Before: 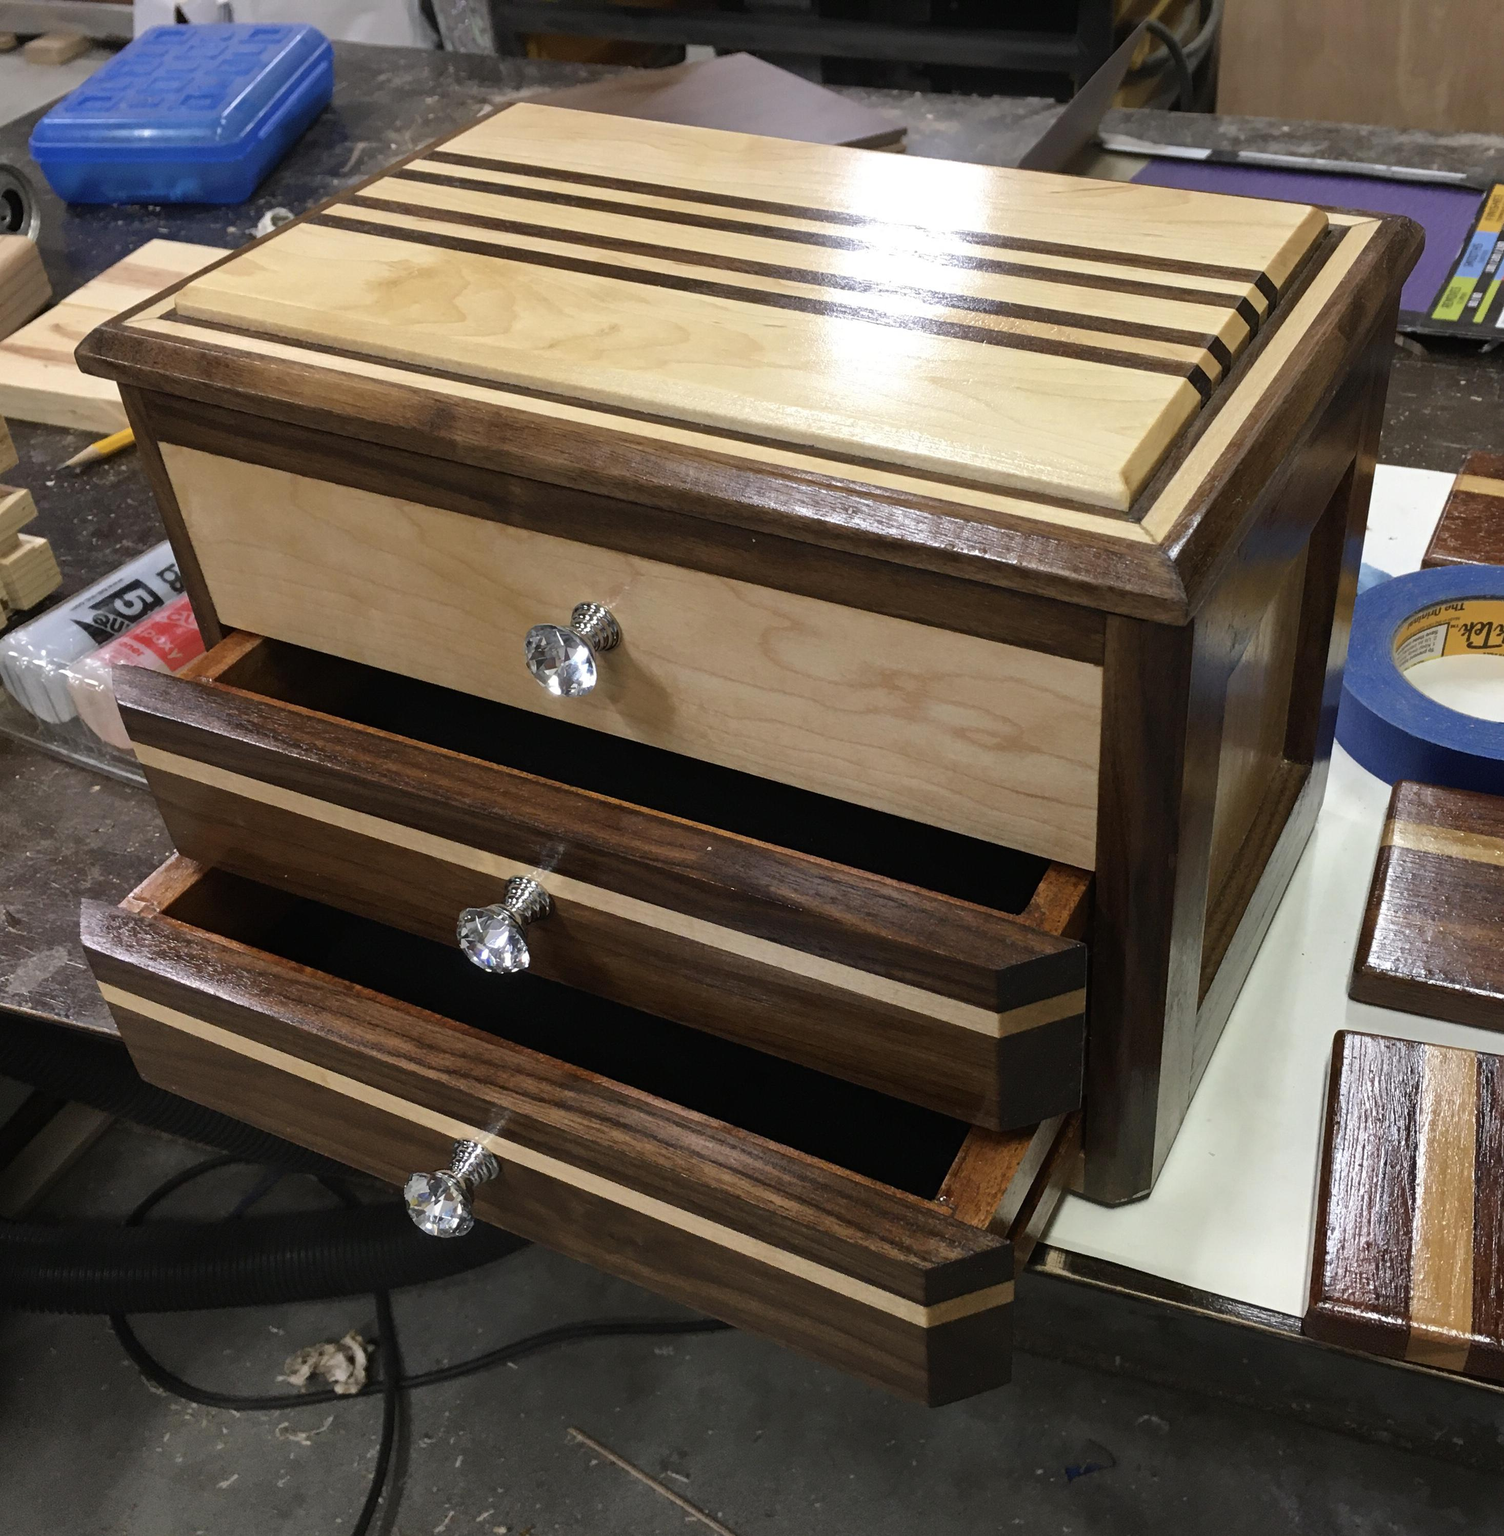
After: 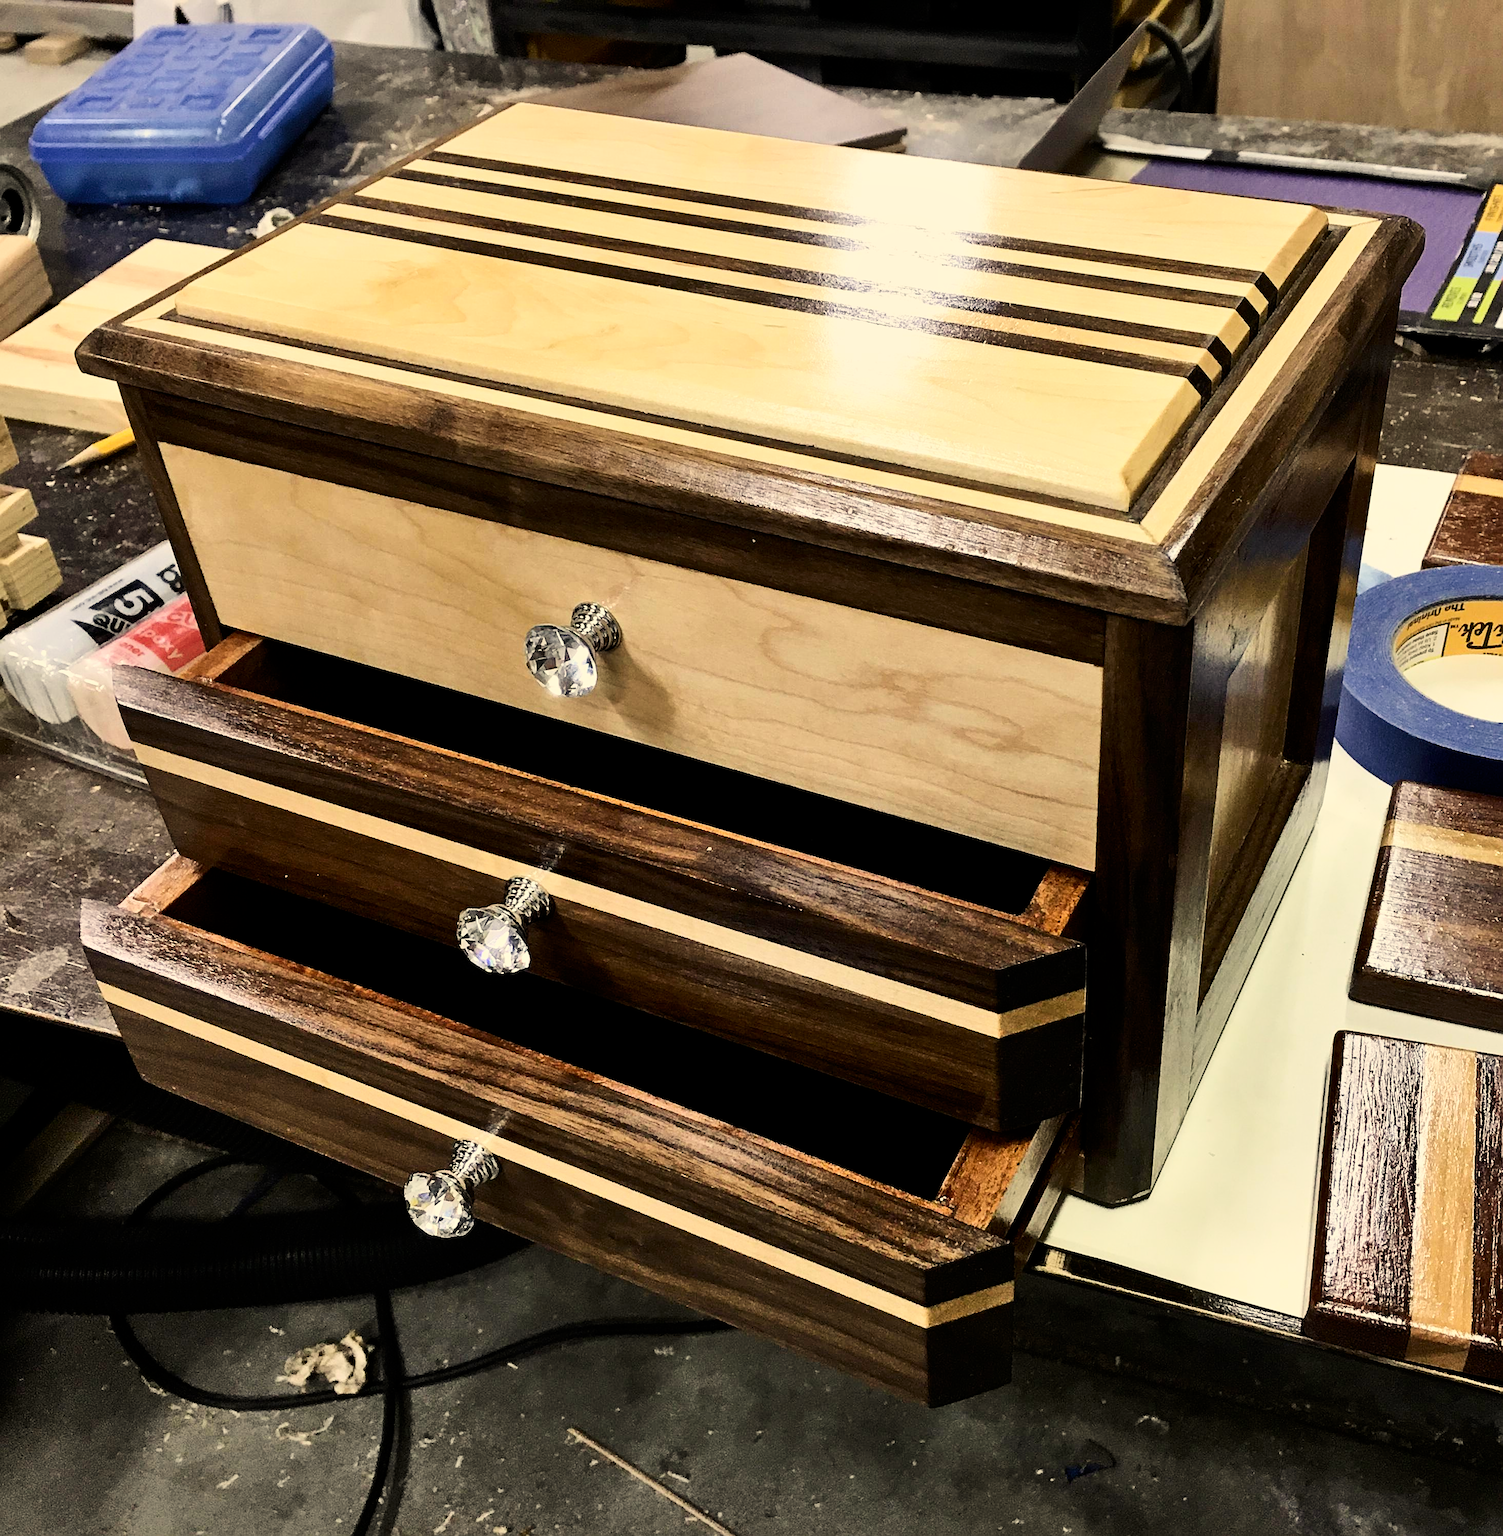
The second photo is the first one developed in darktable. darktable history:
sharpen: on, module defaults
exposure: exposure 0.69 EV, compensate highlight preservation false
contrast brightness saturation: contrast 0.289
color balance rgb: linear chroma grading › shadows -6.391%, linear chroma grading › highlights -7.14%, linear chroma grading › global chroma -10.434%, linear chroma grading › mid-tones -8.406%, perceptual saturation grading › global saturation 0.149%, global vibrance 20%
color correction: highlights a* 1.38, highlights b* 17.39
shadows and highlights: shadows 53.04, soften with gaussian
filmic rgb: black relative exposure -5.12 EV, white relative exposure 3.96 EV, threshold 5.97 EV, hardness 2.89, contrast 1.094, enable highlight reconstruction true
